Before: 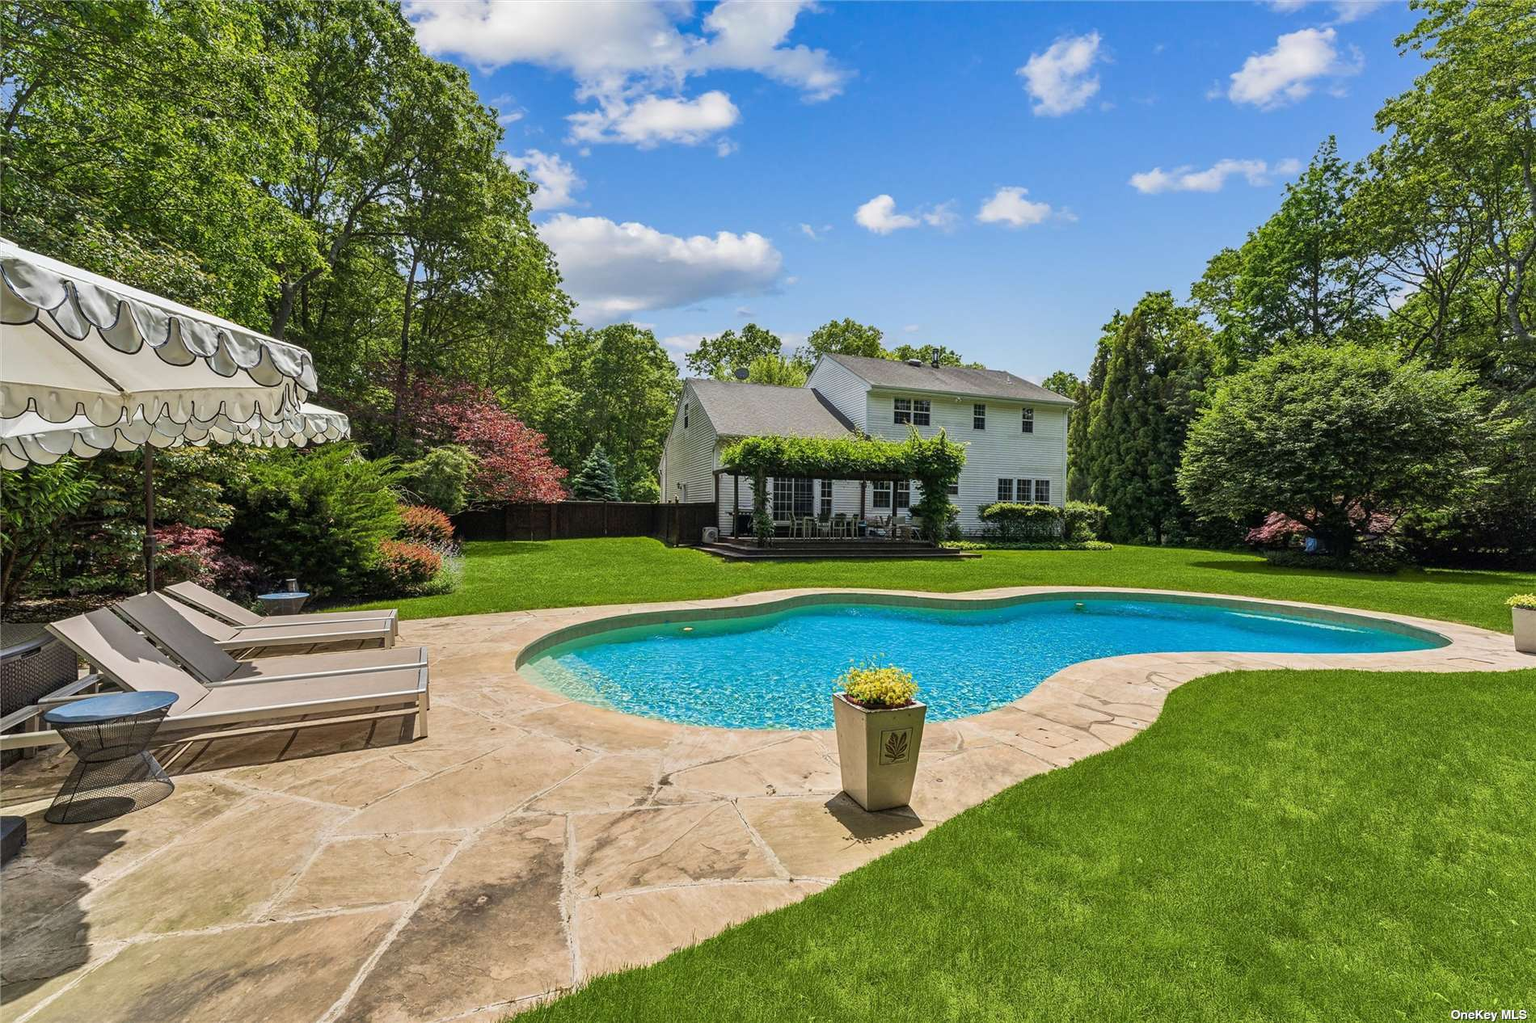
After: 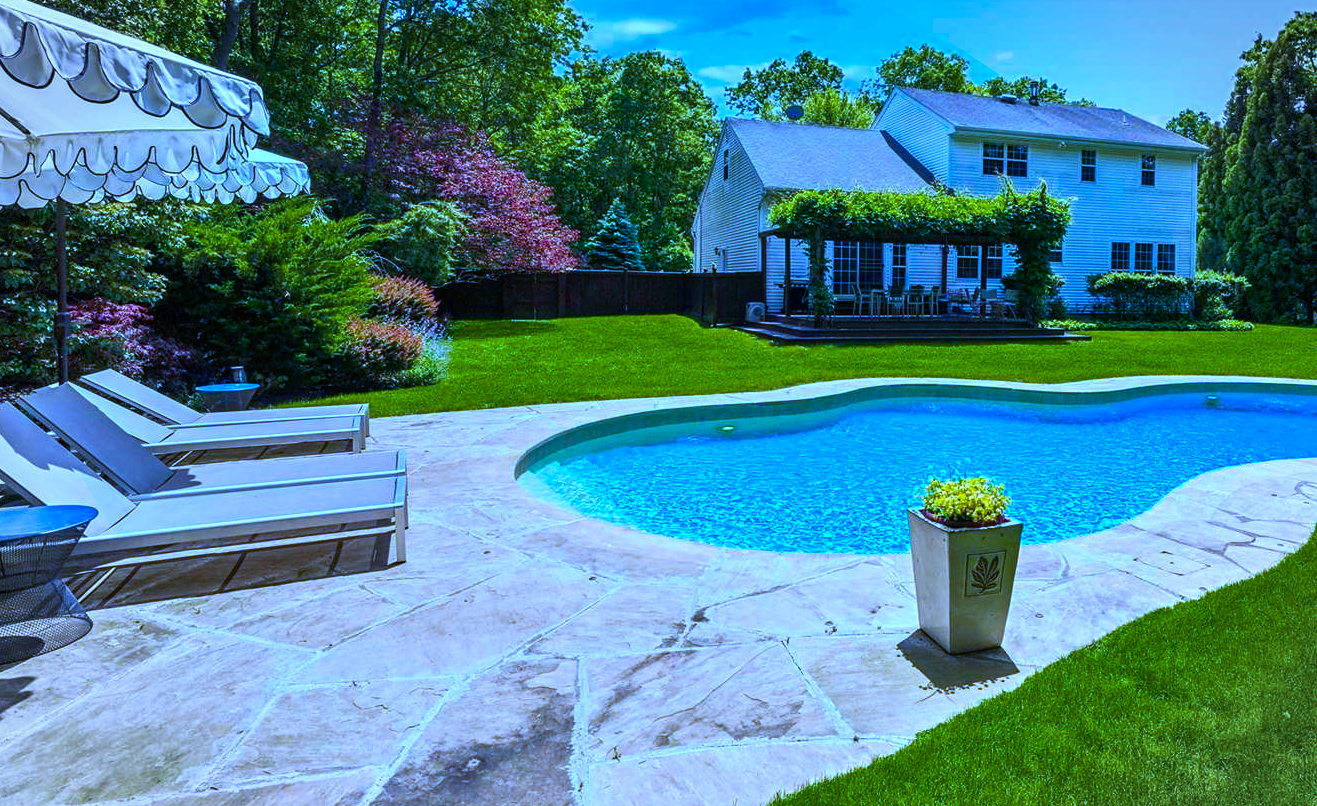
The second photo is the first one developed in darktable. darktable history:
crop: left 6.488%, top 27.668%, right 24.183%, bottom 8.656%
color balance rgb: linear chroma grading › global chroma 9%, perceptual saturation grading › global saturation 36%, perceptual saturation grading › shadows 35%, perceptual brilliance grading › global brilliance 15%, perceptual brilliance grading › shadows -35%, global vibrance 15%
white balance: red 0.766, blue 1.537
vignetting: fall-off start 91%, fall-off radius 39.39%, brightness -0.182, saturation -0.3, width/height ratio 1.219, shape 1.3, dithering 8-bit output, unbound false
